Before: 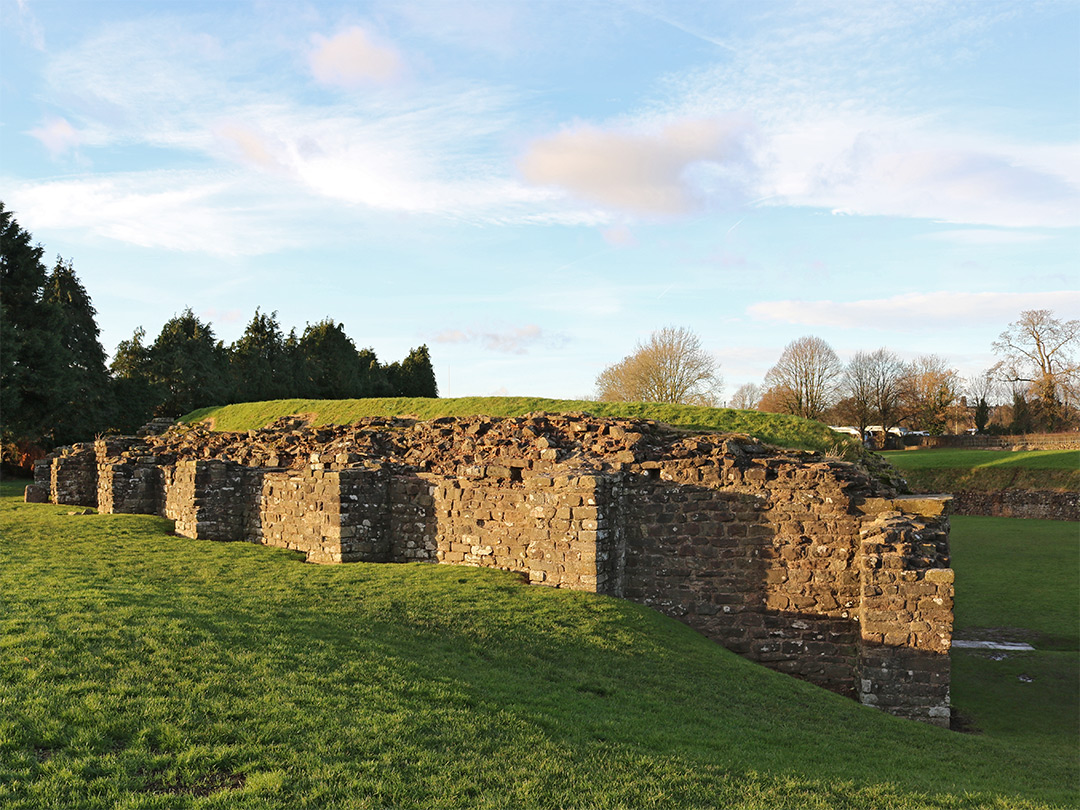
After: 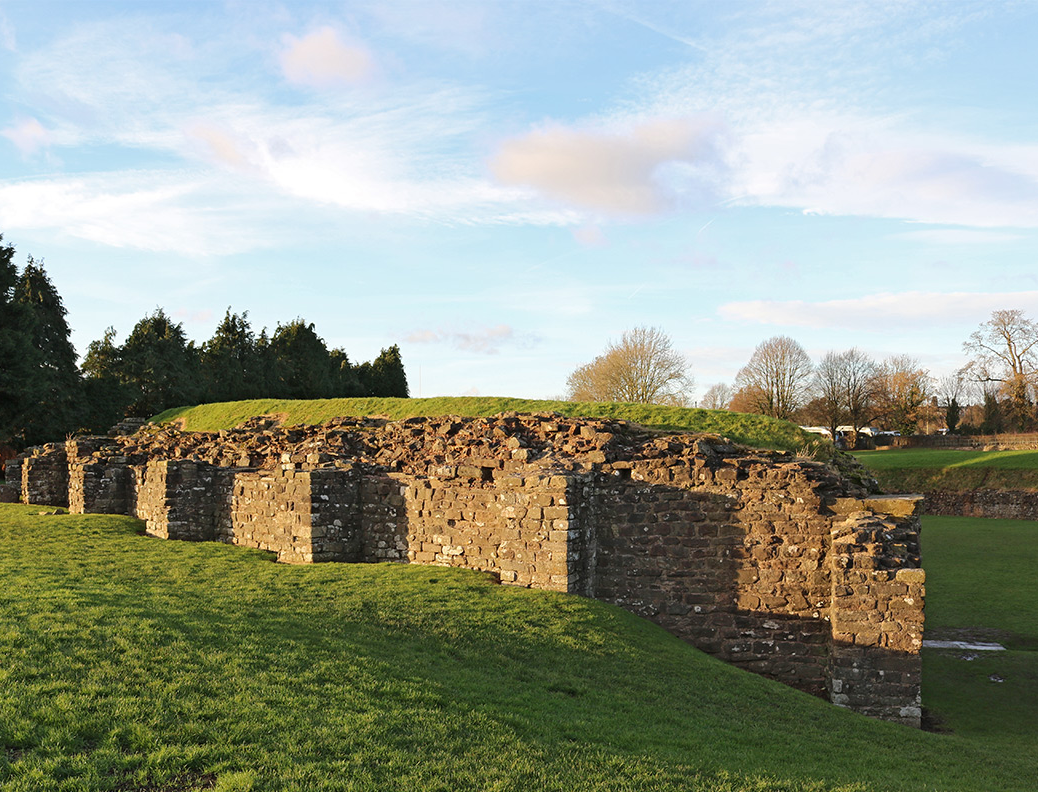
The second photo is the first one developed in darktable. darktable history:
crop and rotate: left 2.696%, right 1.192%, bottom 2.178%
